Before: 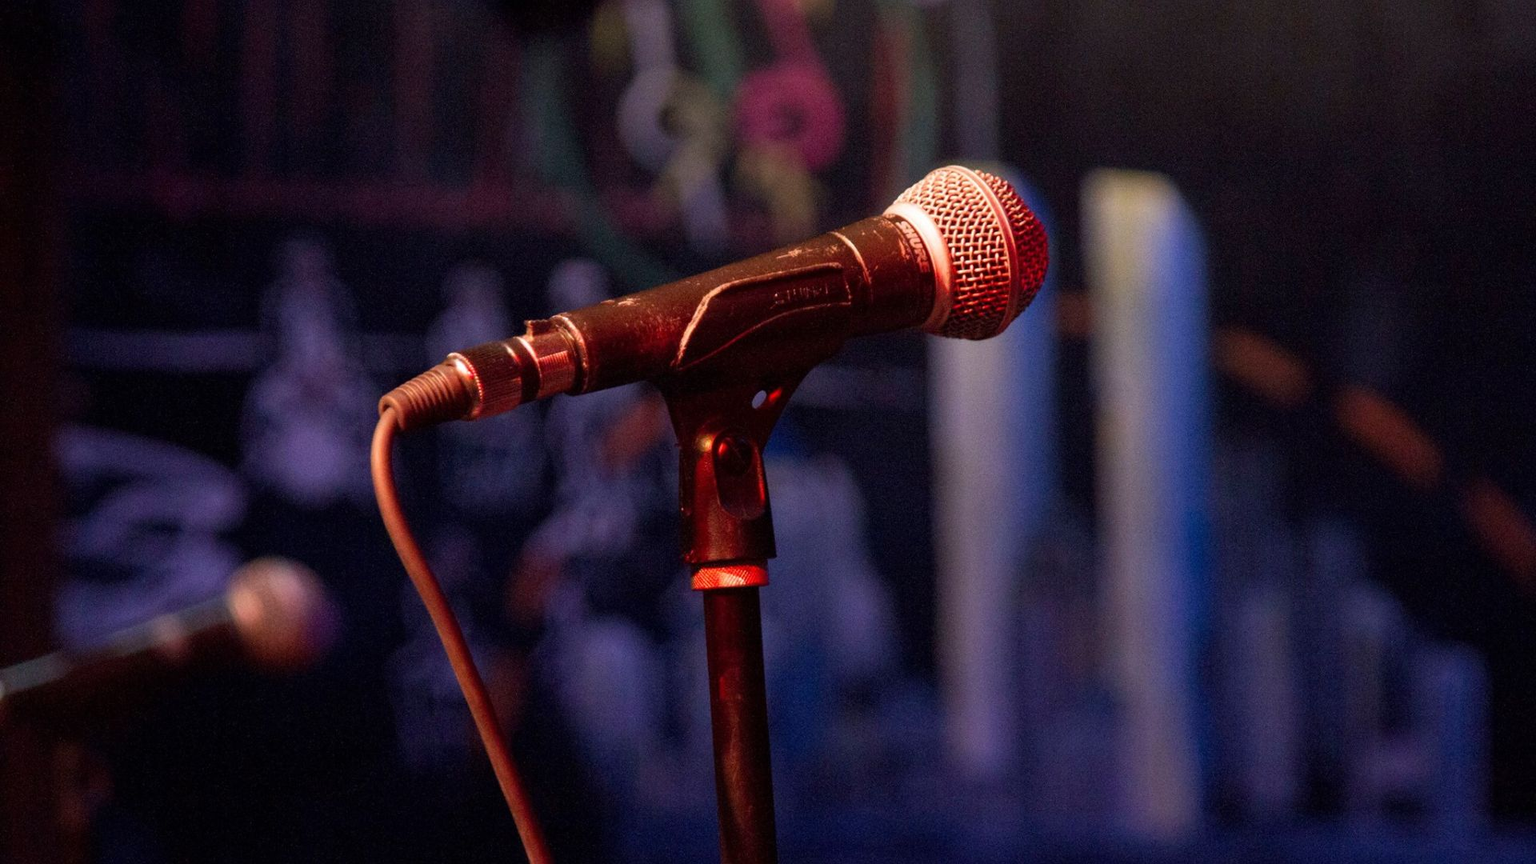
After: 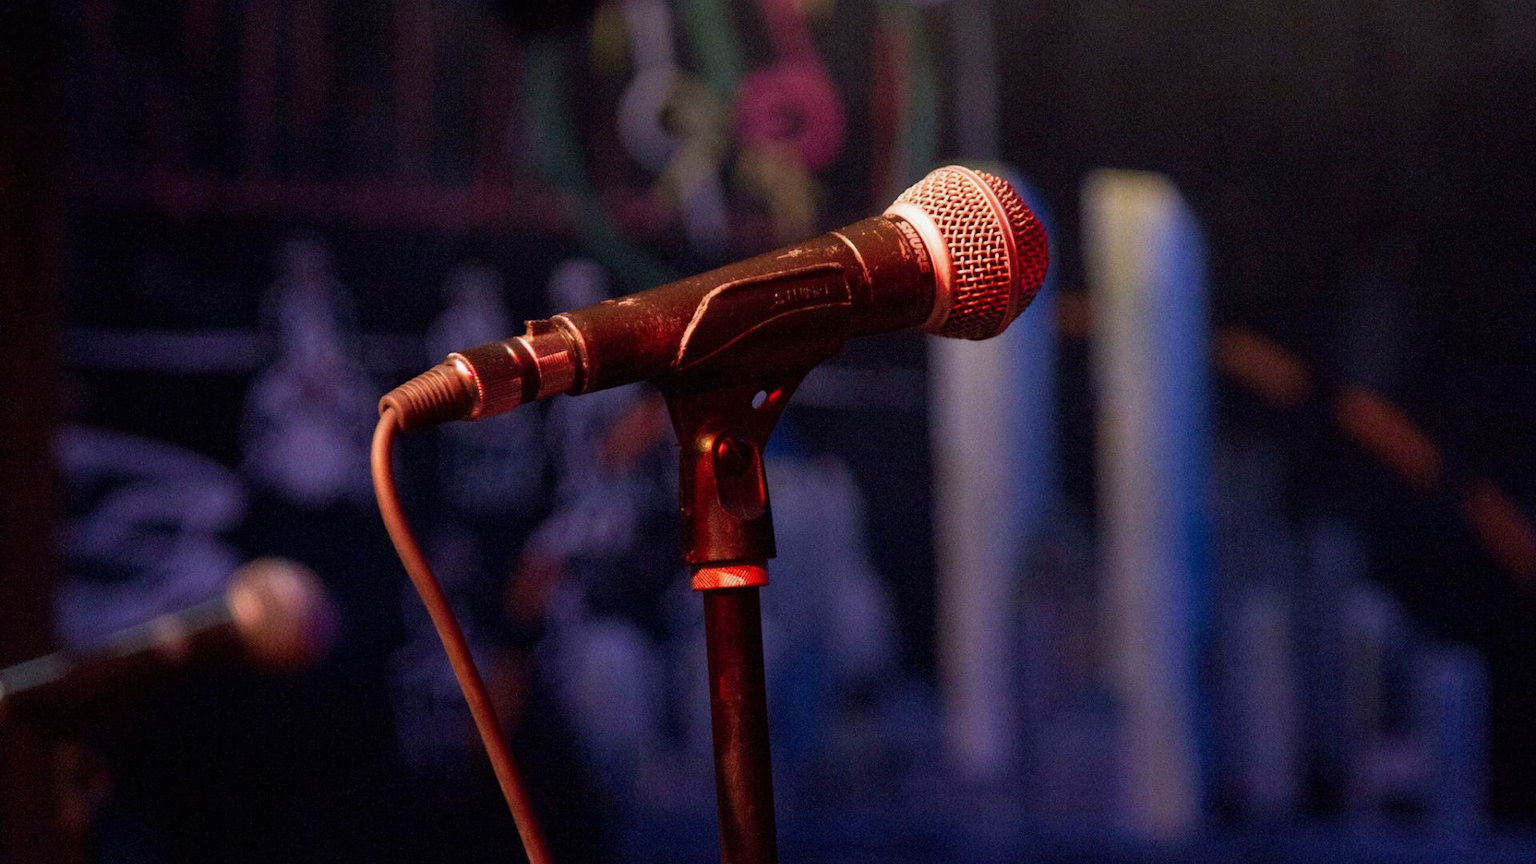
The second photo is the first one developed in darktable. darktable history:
tone equalizer: edges refinement/feathering 500, mask exposure compensation -1.57 EV, preserve details guided filter
exposure: exposure -0.109 EV, compensate highlight preservation false
